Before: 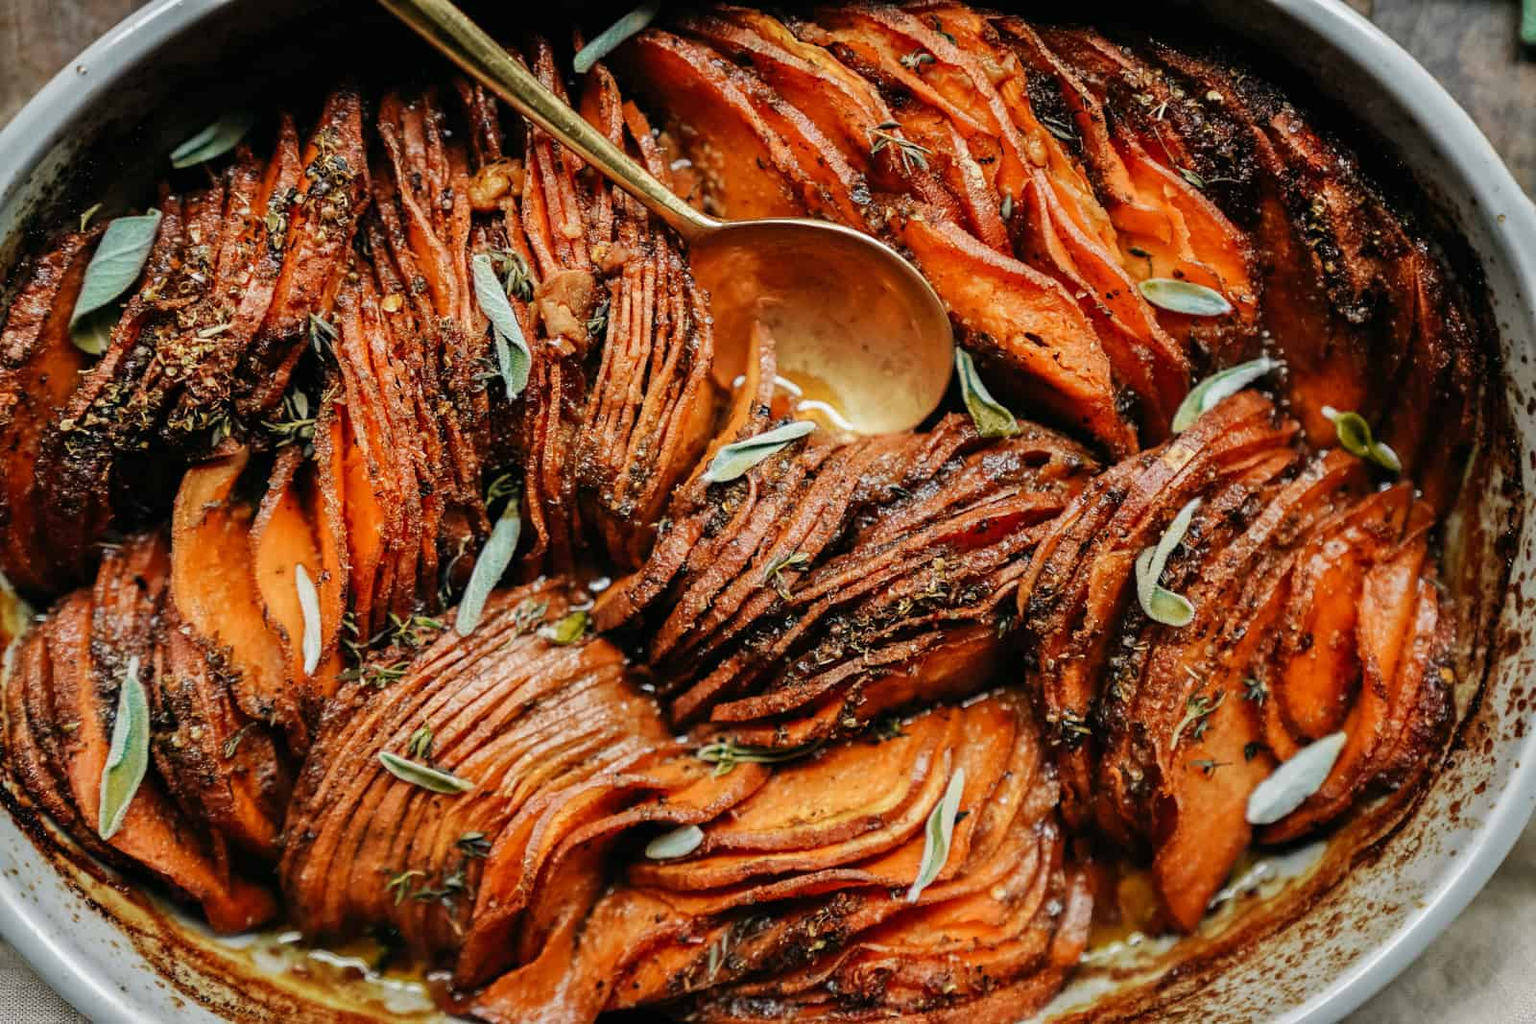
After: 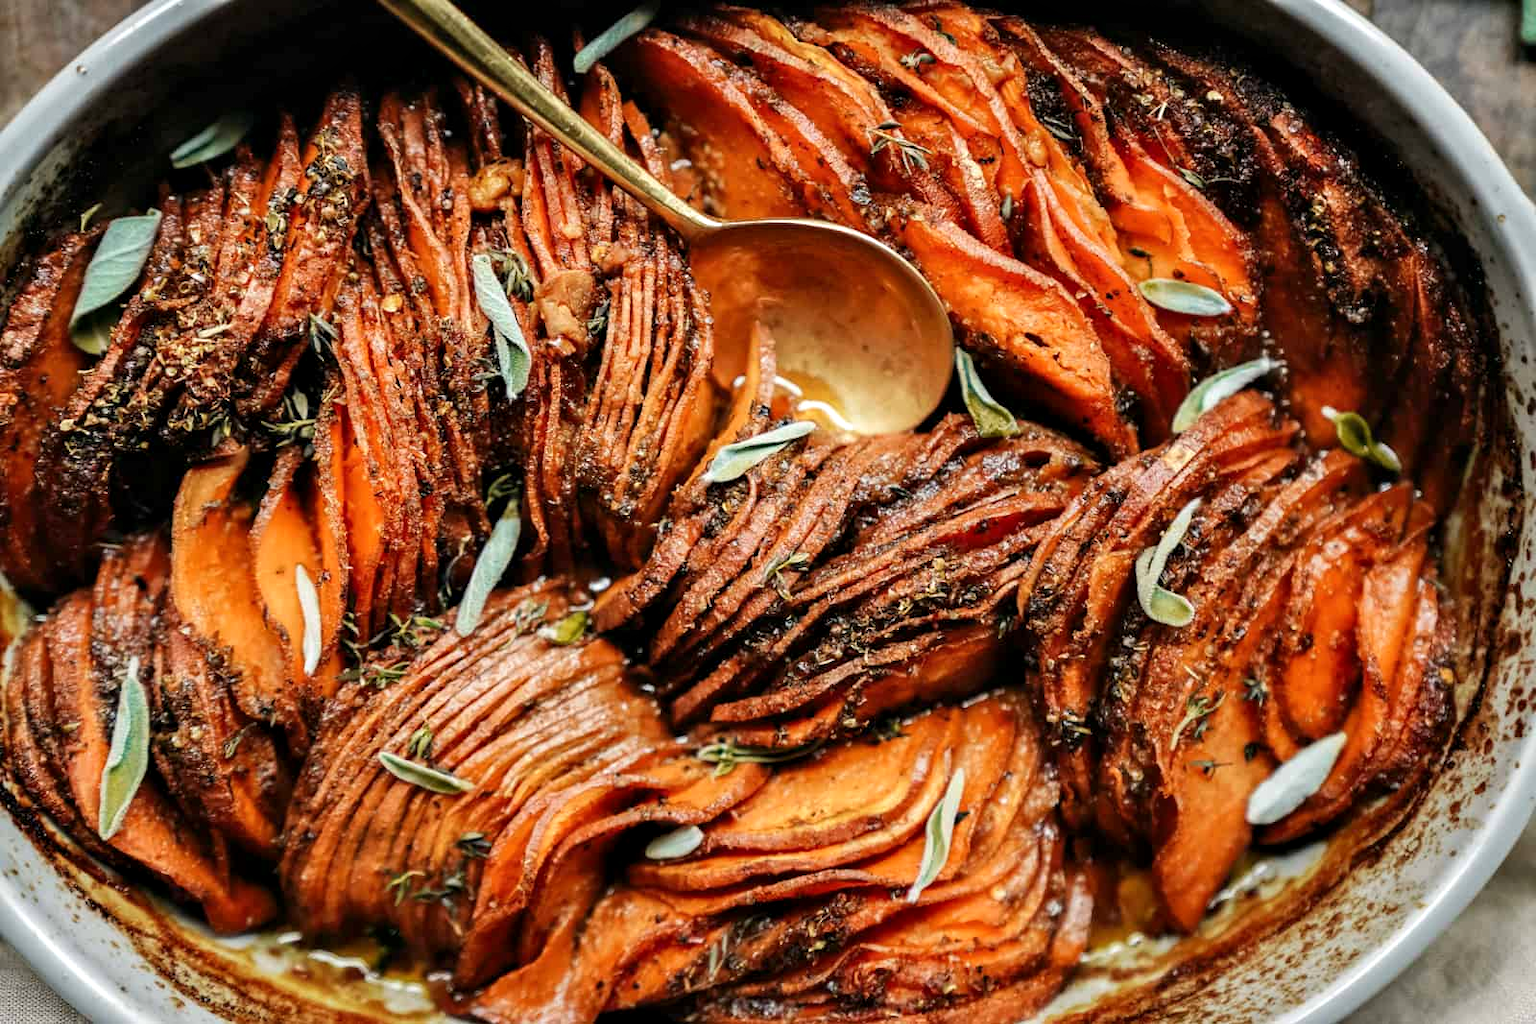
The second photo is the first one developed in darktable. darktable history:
exposure: exposure 0.243 EV, compensate highlight preservation false
contrast equalizer: y [[0.439, 0.44, 0.442, 0.457, 0.493, 0.498], [0.5 ×6], [0.5 ×6], [0 ×6], [0 ×6]], mix -0.298
